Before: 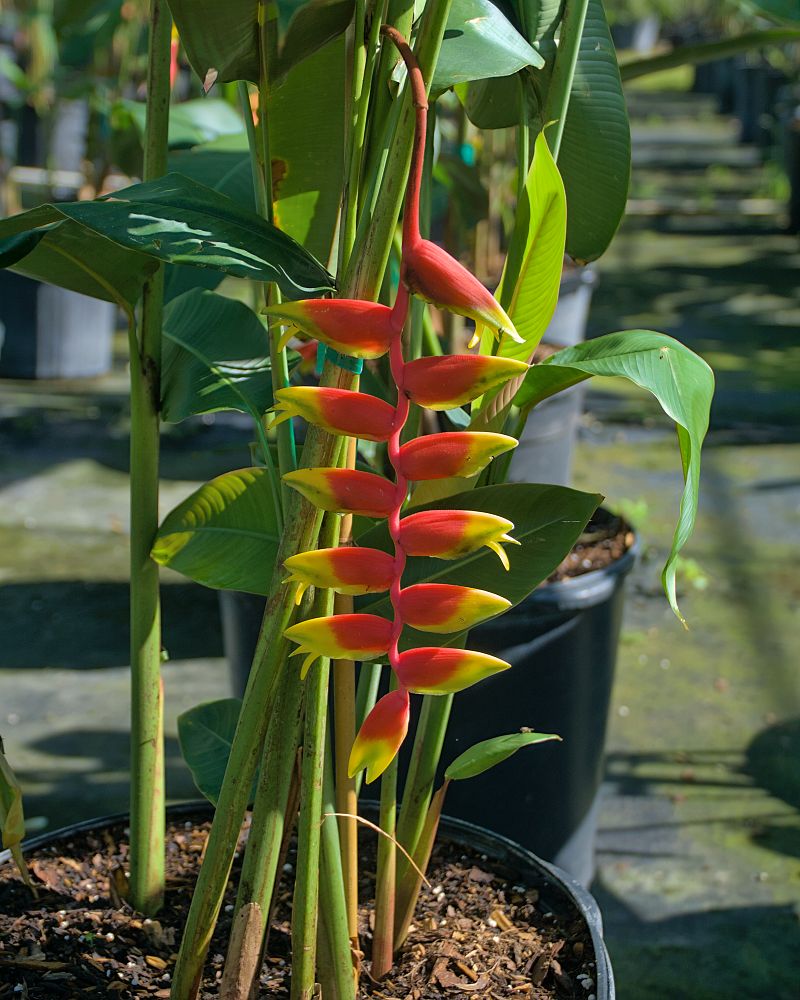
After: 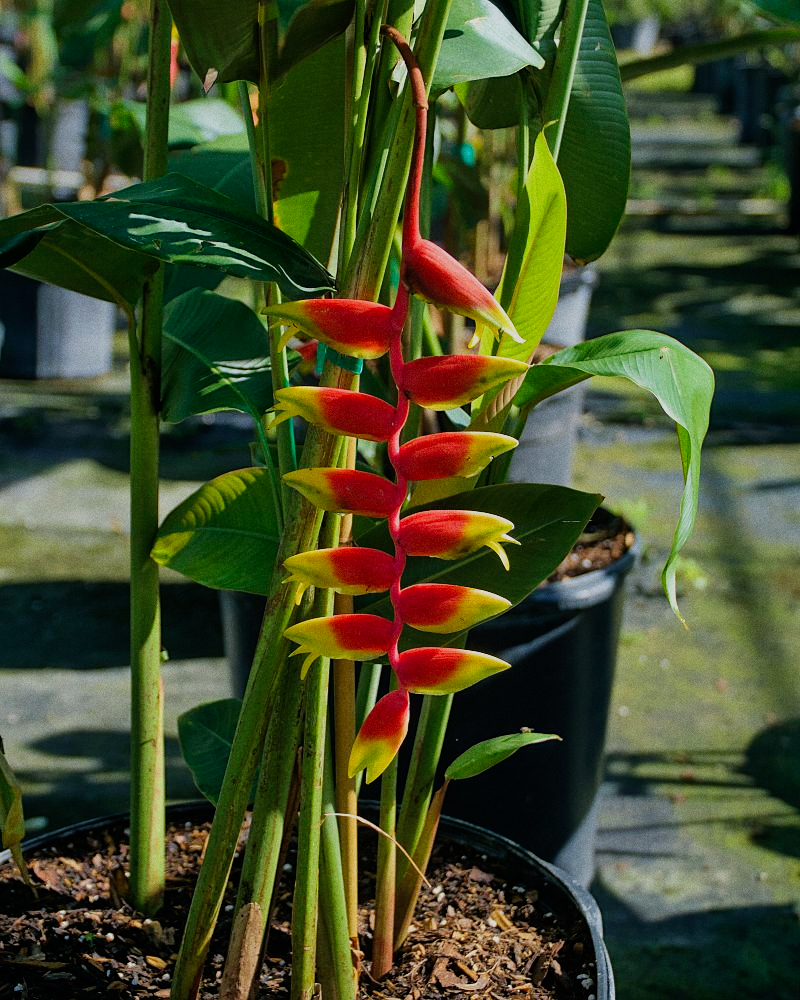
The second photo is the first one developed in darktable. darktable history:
sigmoid: contrast 1.7, skew -0.2, preserve hue 0%, red attenuation 0.1, red rotation 0.035, green attenuation 0.1, green rotation -0.017, blue attenuation 0.15, blue rotation -0.052, base primaries Rec2020
color balance rgb: contrast -10%
grain: coarseness 0.09 ISO
